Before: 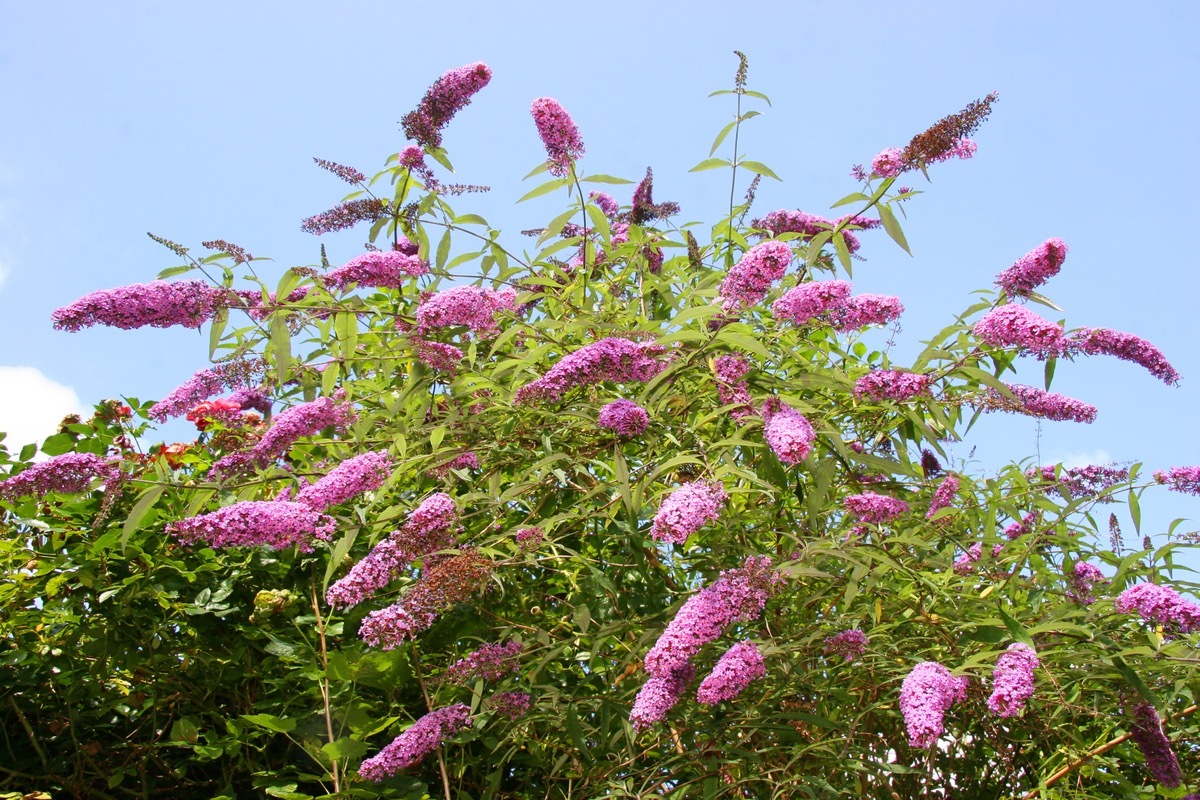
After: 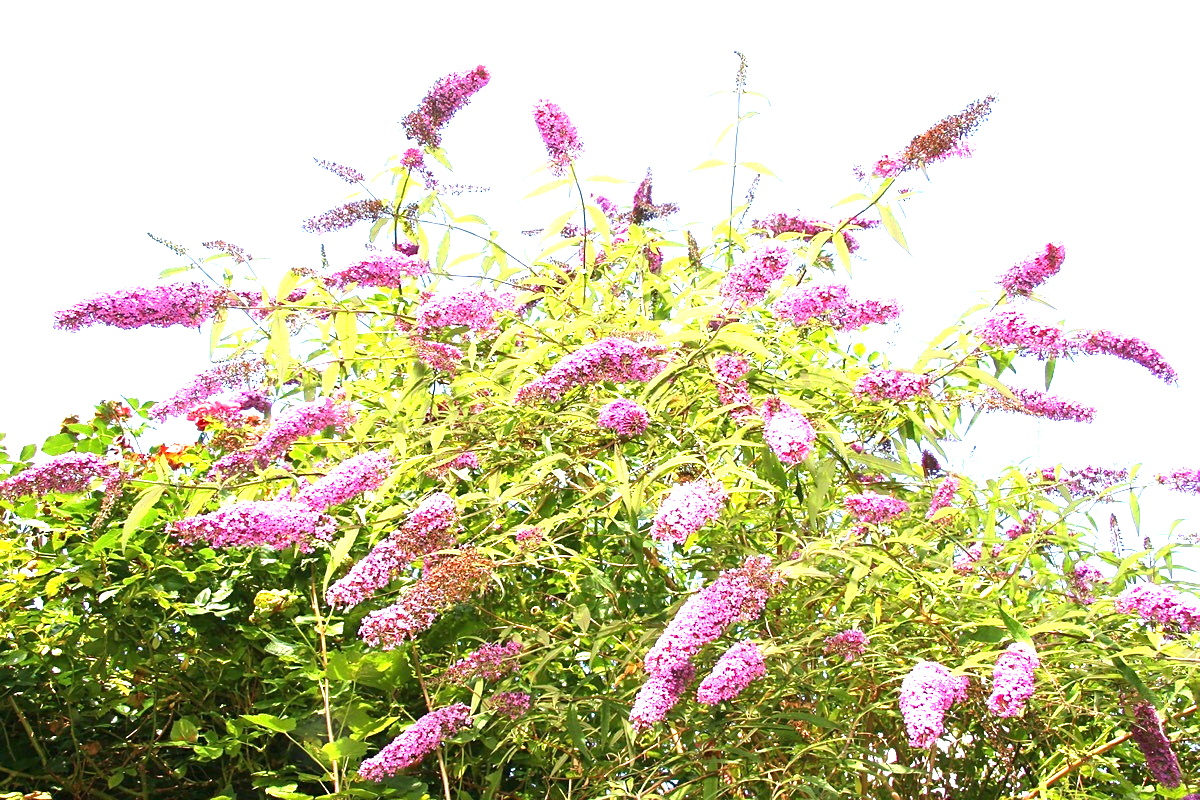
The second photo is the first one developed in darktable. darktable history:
sharpen: radius 1.449, amount 0.409, threshold 1.348
exposure: black level correction 0, exposure 1.667 EV, compensate exposure bias true, compensate highlight preservation false
